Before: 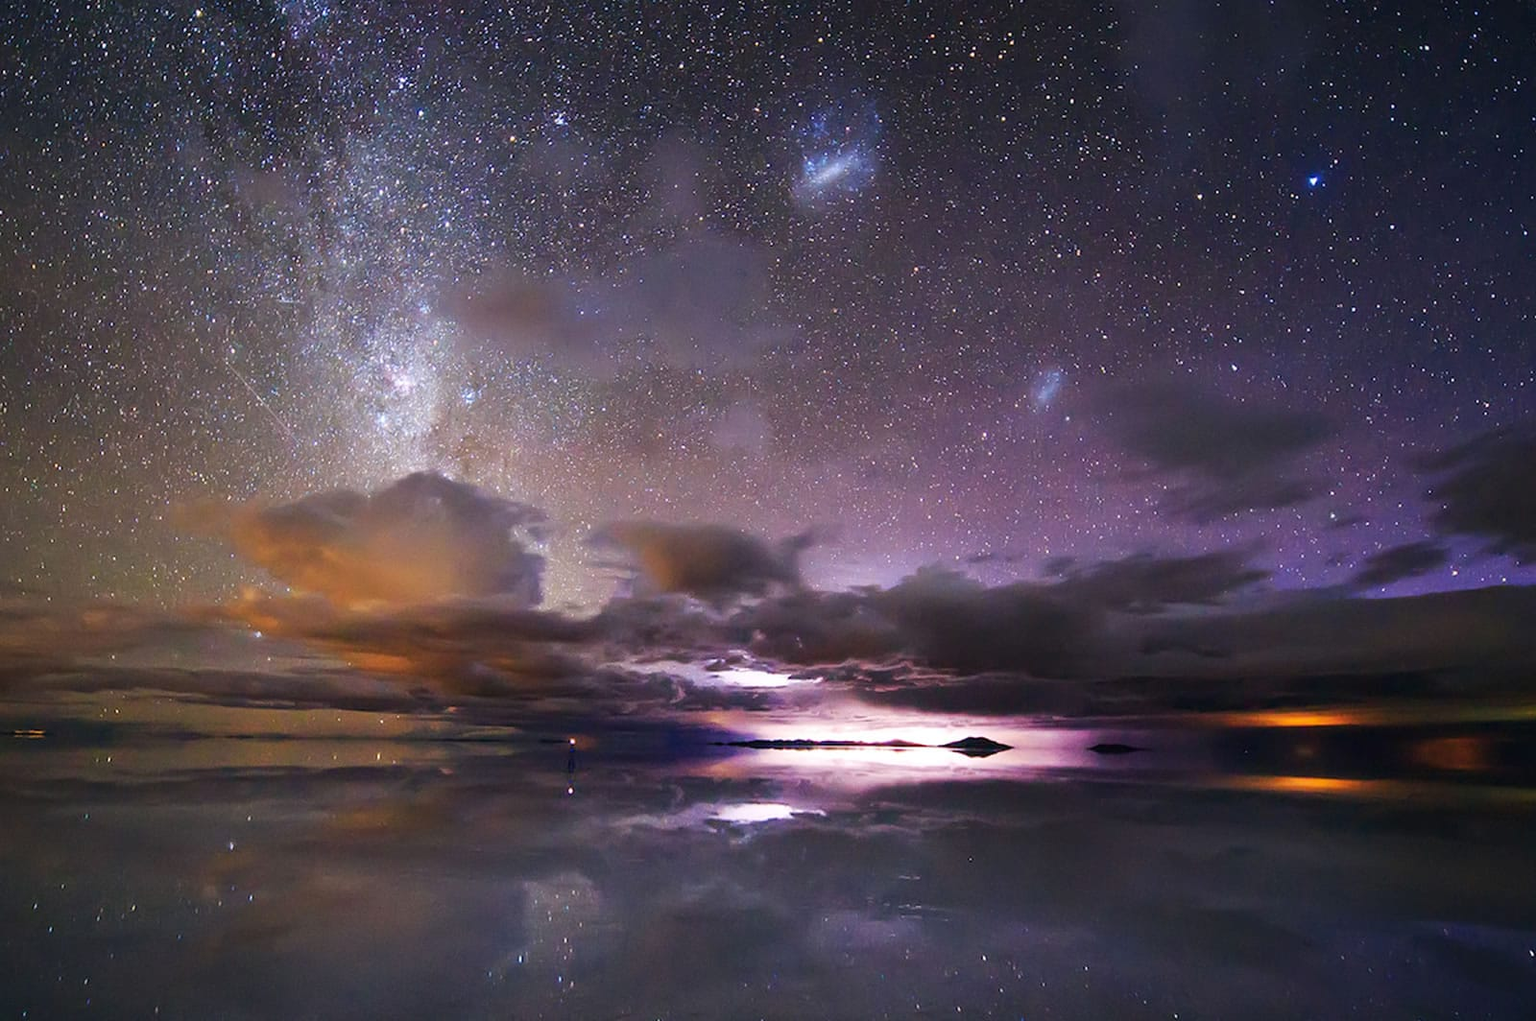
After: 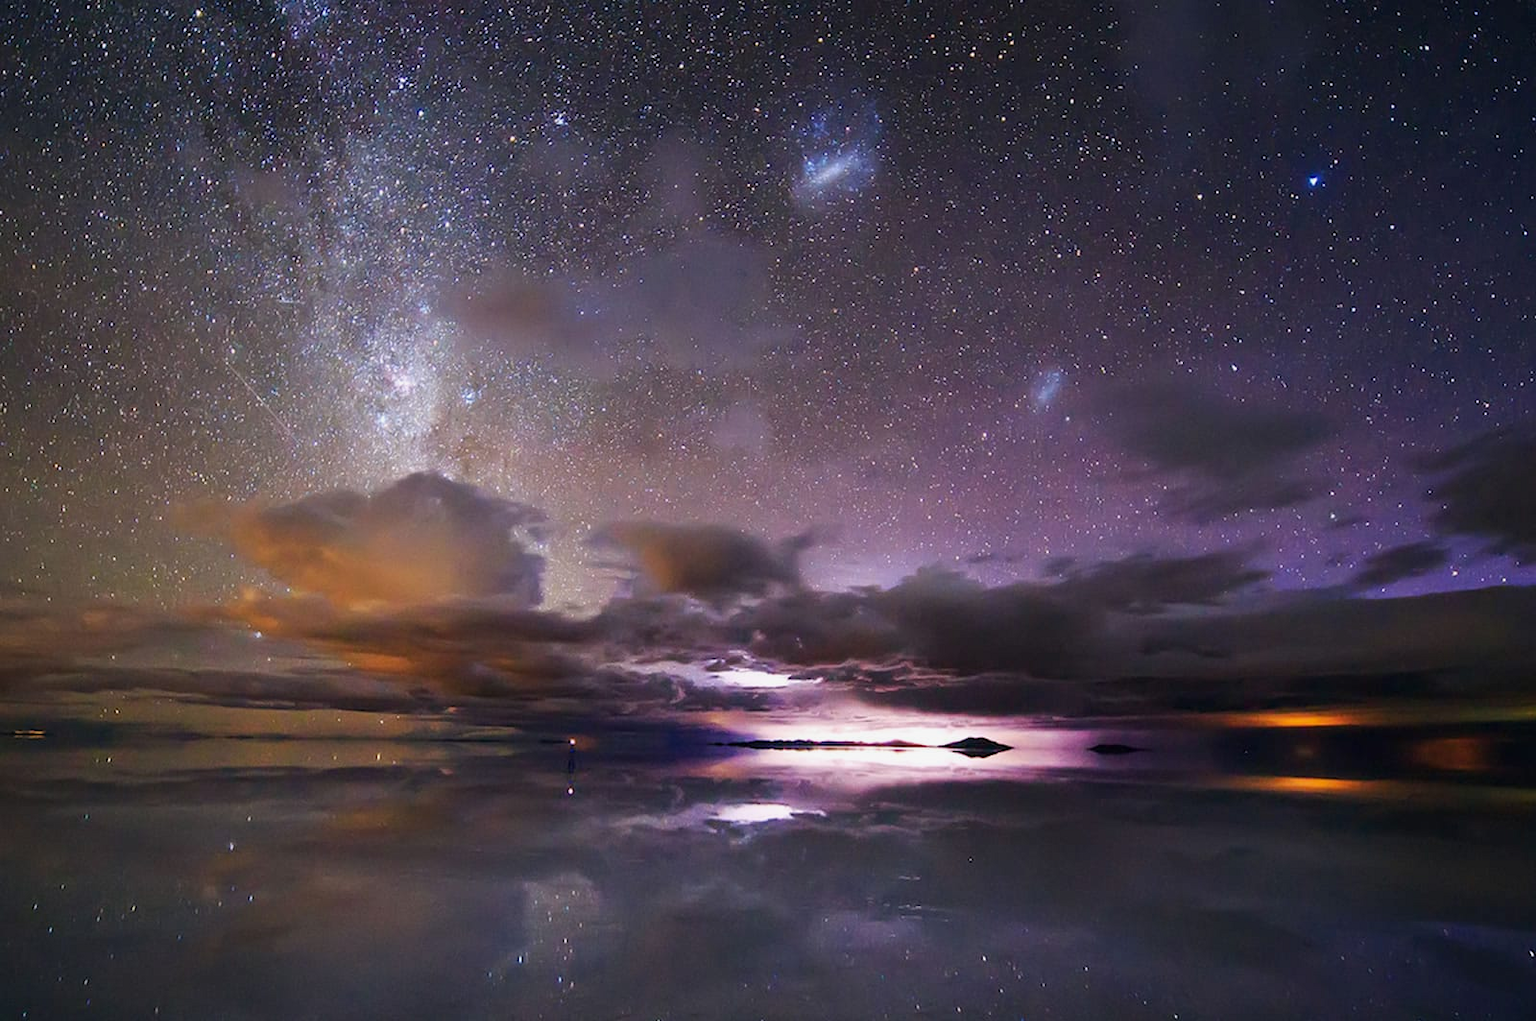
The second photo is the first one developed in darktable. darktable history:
levels: levels [0, 0.499, 1]
exposure: black level correction 0.001, exposure -0.125 EV, compensate exposure bias true, compensate highlight preservation false
